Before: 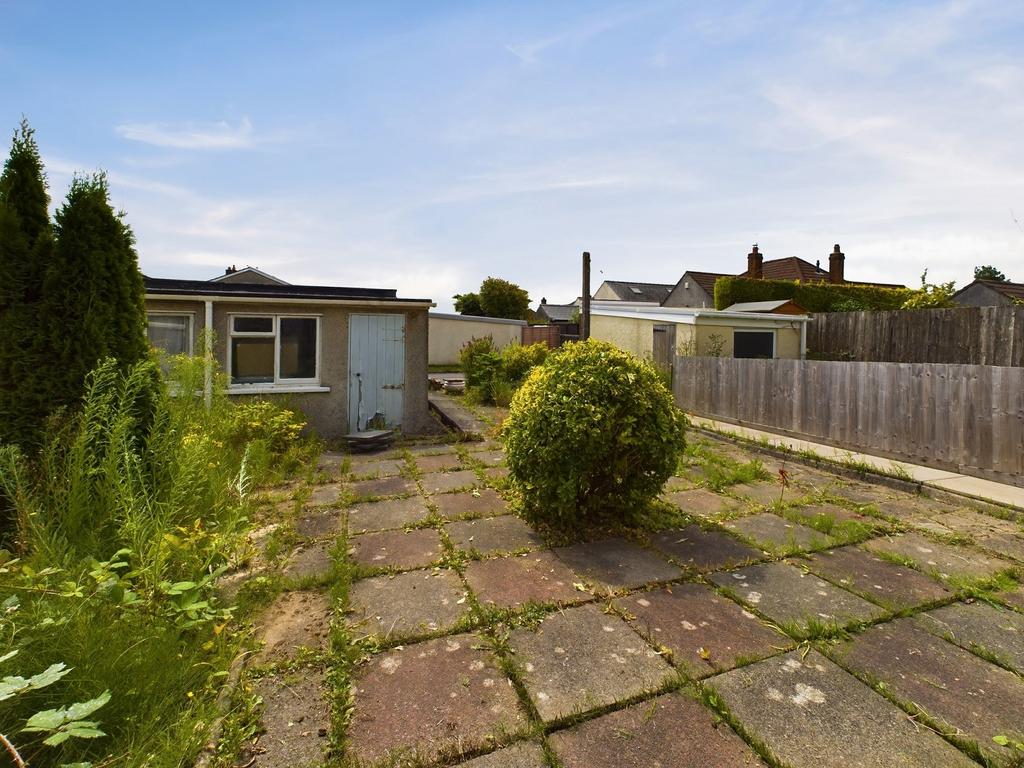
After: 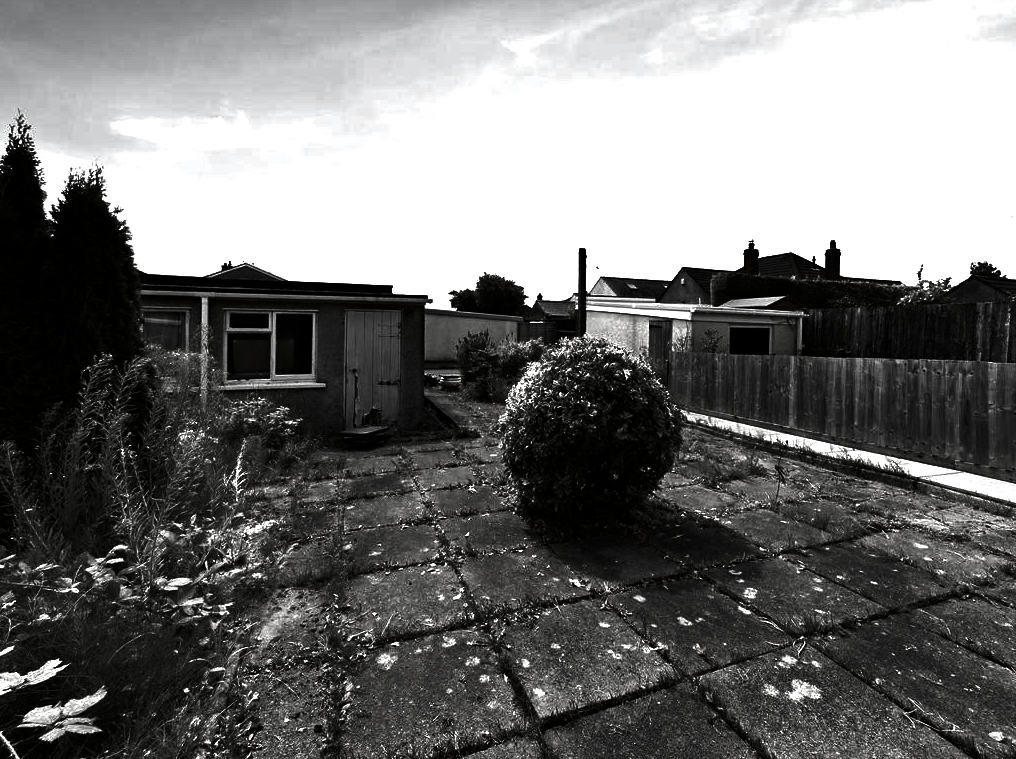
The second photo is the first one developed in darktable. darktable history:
crop: left 0.466%, top 0.611%, right 0.208%, bottom 0.486%
haze removal: strength 0.292, distance 0.255, compatibility mode true, adaptive false
exposure: exposure 0.922 EV, compensate highlight preservation false
contrast brightness saturation: contrast 0.021, brightness -0.995, saturation -0.981
